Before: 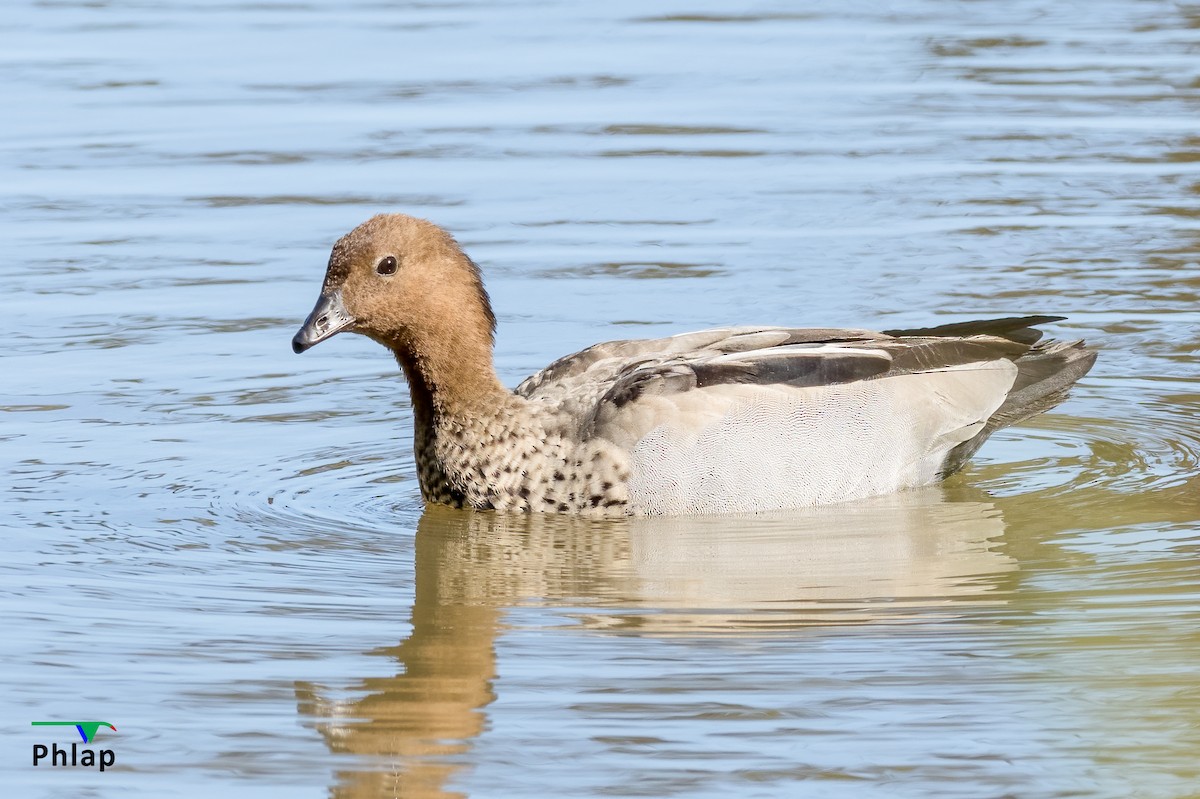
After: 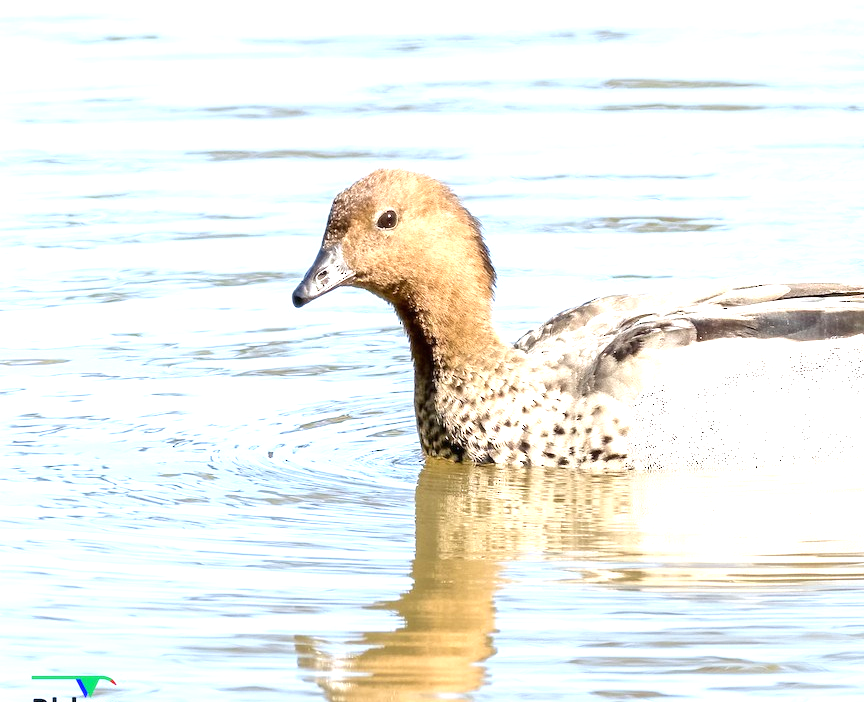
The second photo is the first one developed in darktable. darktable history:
crop: top 5.803%, right 27.864%, bottom 5.804%
exposure: black level correction 0, exposure 1.1 EV, compensate exposure bias true, compensate highlight preservation false
